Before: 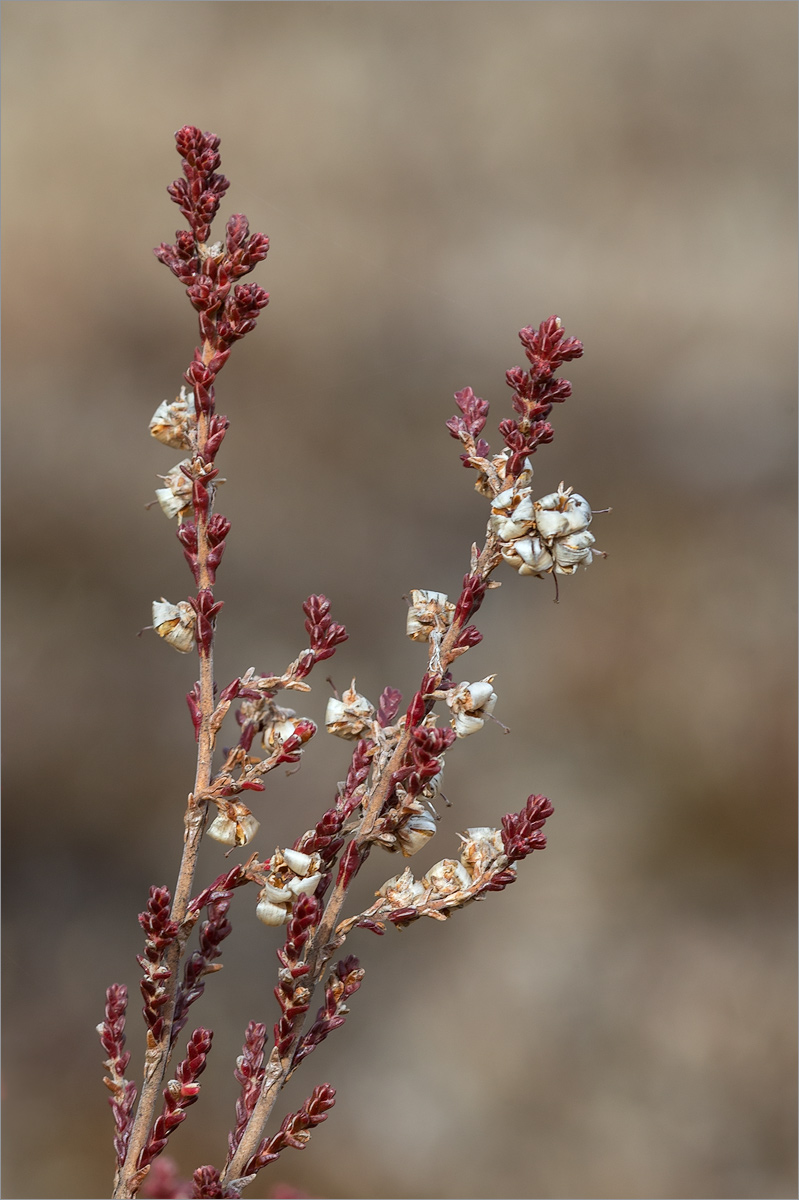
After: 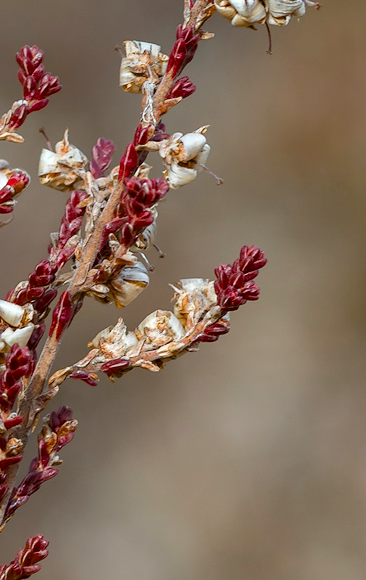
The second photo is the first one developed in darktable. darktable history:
crop: left 35.976%, top 45.819%, right 18.162%, bottom 5.807%
color balance rgb: perceptual saturation grading › global saturation 20%, perceptual saturation grading › highlights -25%, perceptual saturation grading › shadows 50%
